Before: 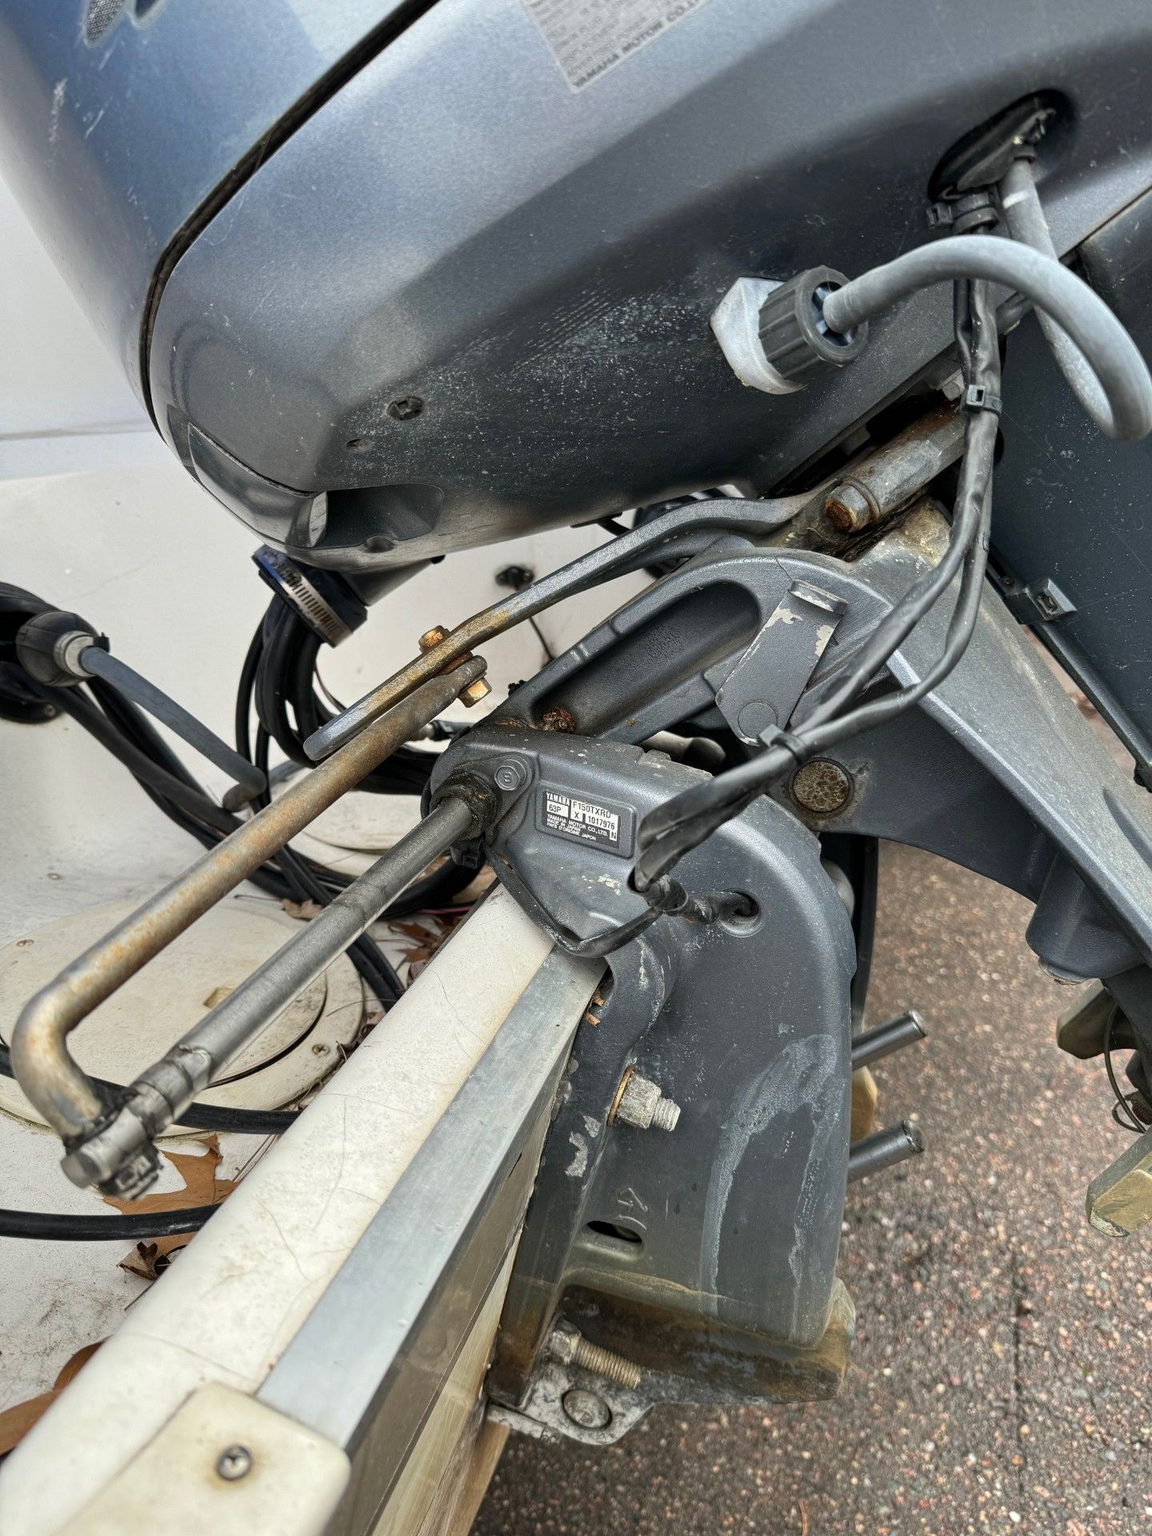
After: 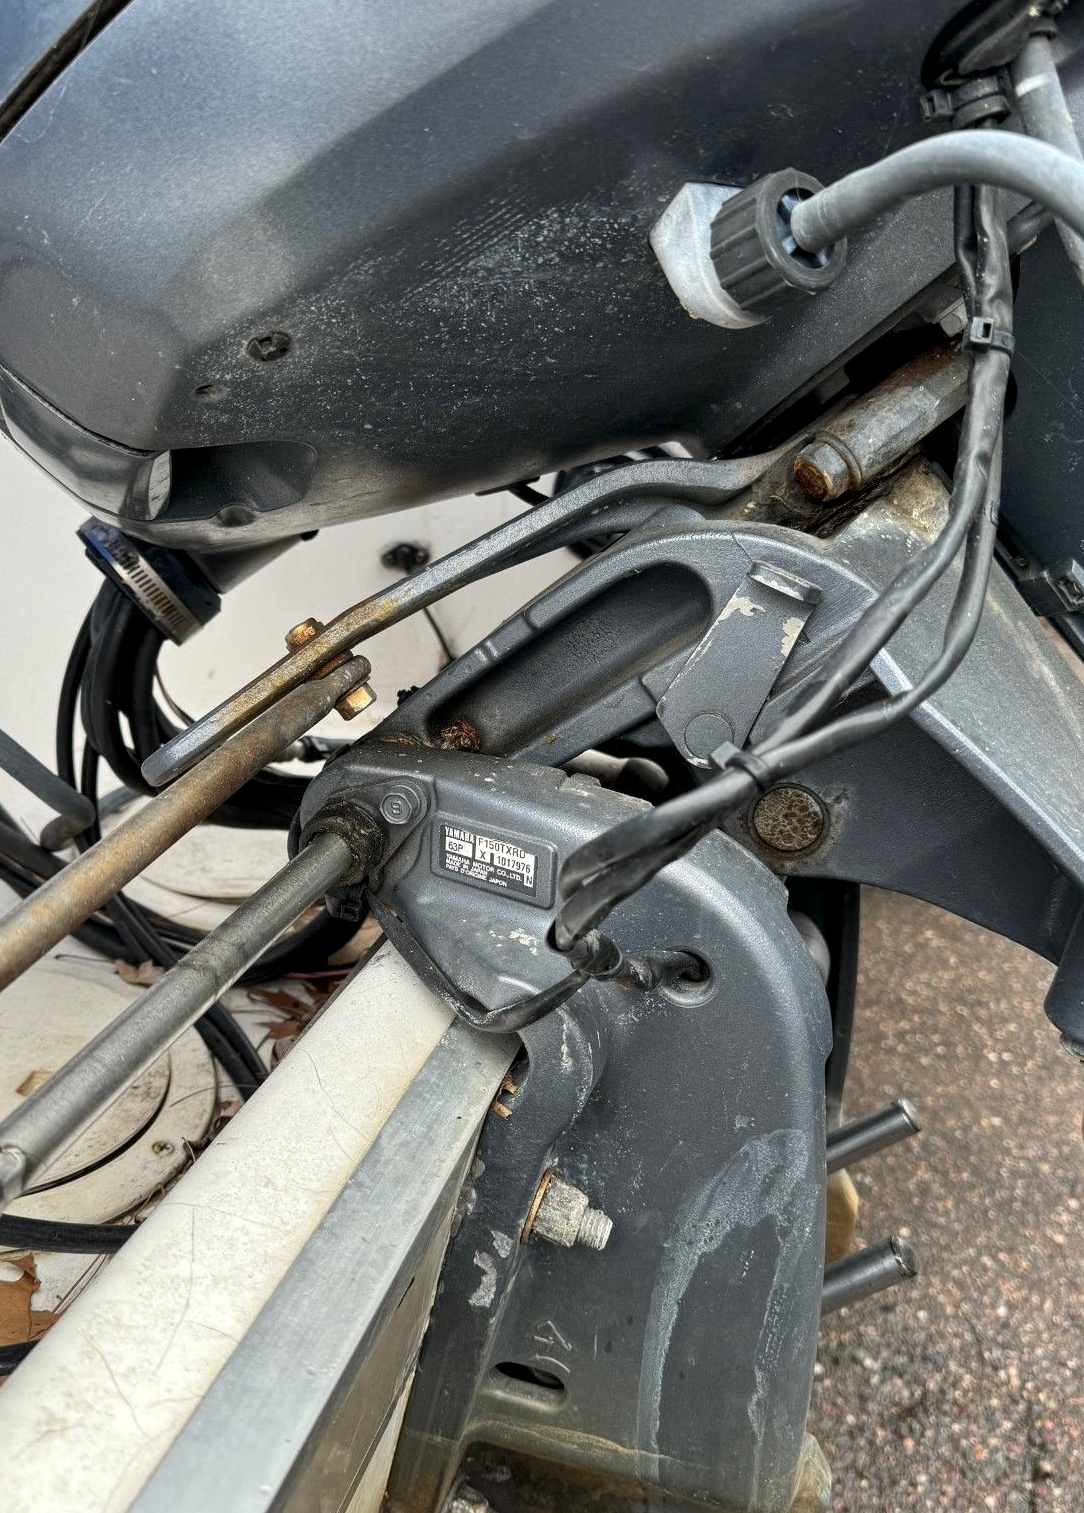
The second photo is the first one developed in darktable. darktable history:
sharpen: radius 2.925, amount 0.856, threshold 47.14
crop: left 16.564%, top 8.544%, right 8.153%, bottom 12.654%
local contrast: highlights 106%, shadows 101%, detail 119%, midtone range 0.2
